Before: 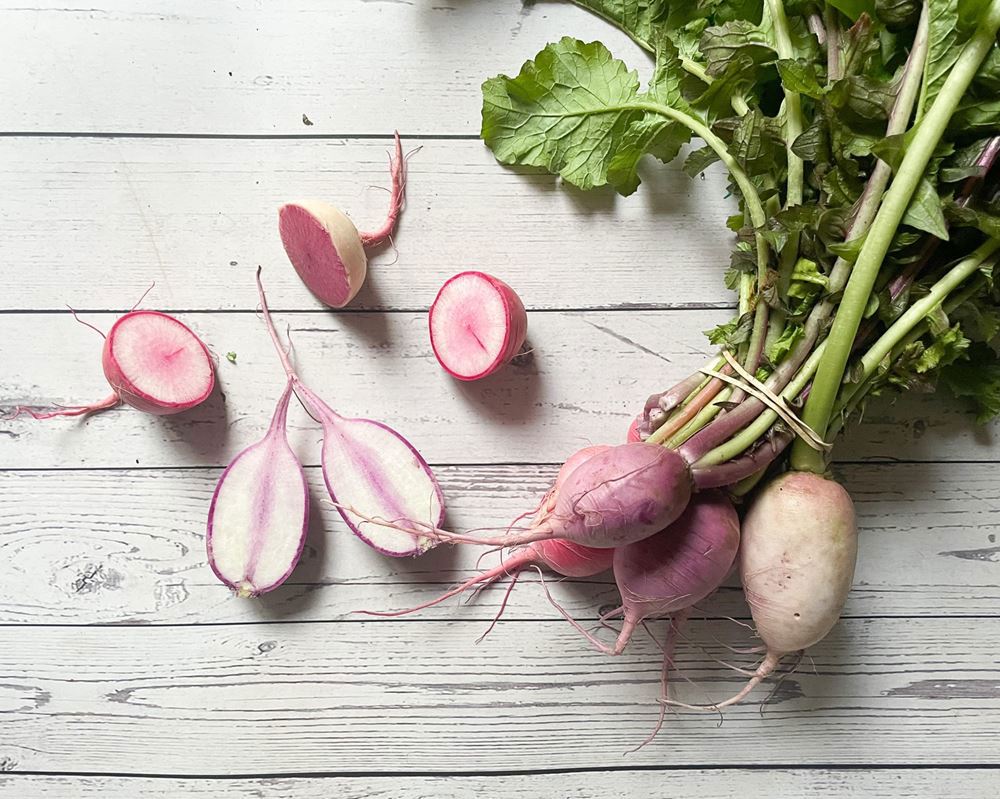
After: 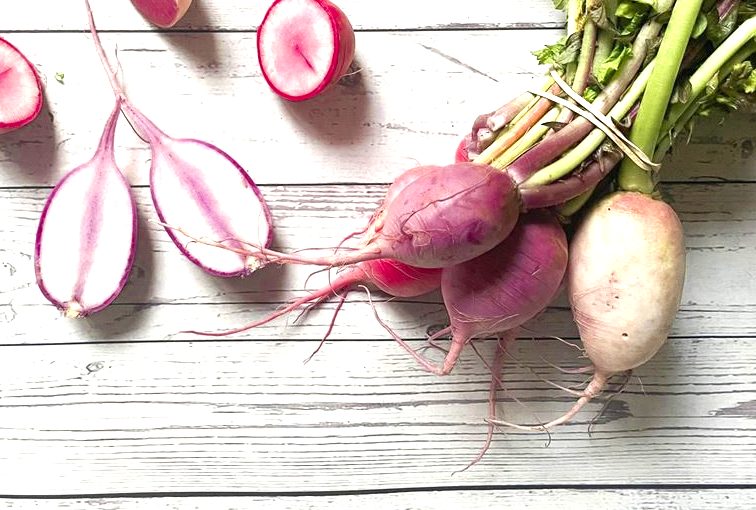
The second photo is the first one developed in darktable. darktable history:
crop and rotate: left 17.299%, top 35.115%, right 7.015%, bottom 1.024%
color zones: curves: ch0 [(0.004, 0.305) (0.261, 0.623) (0.389, 0.399) (0.708, 0.571) (0.947, 0.34)]; ch1 [(0.025, 0.645) (0.229, 0.584) (0.326, 0.551) (0.484, 0.262) (0.757, 0.643)]
exposure: exposure 0.661 EV, compensate highlight preservation false
